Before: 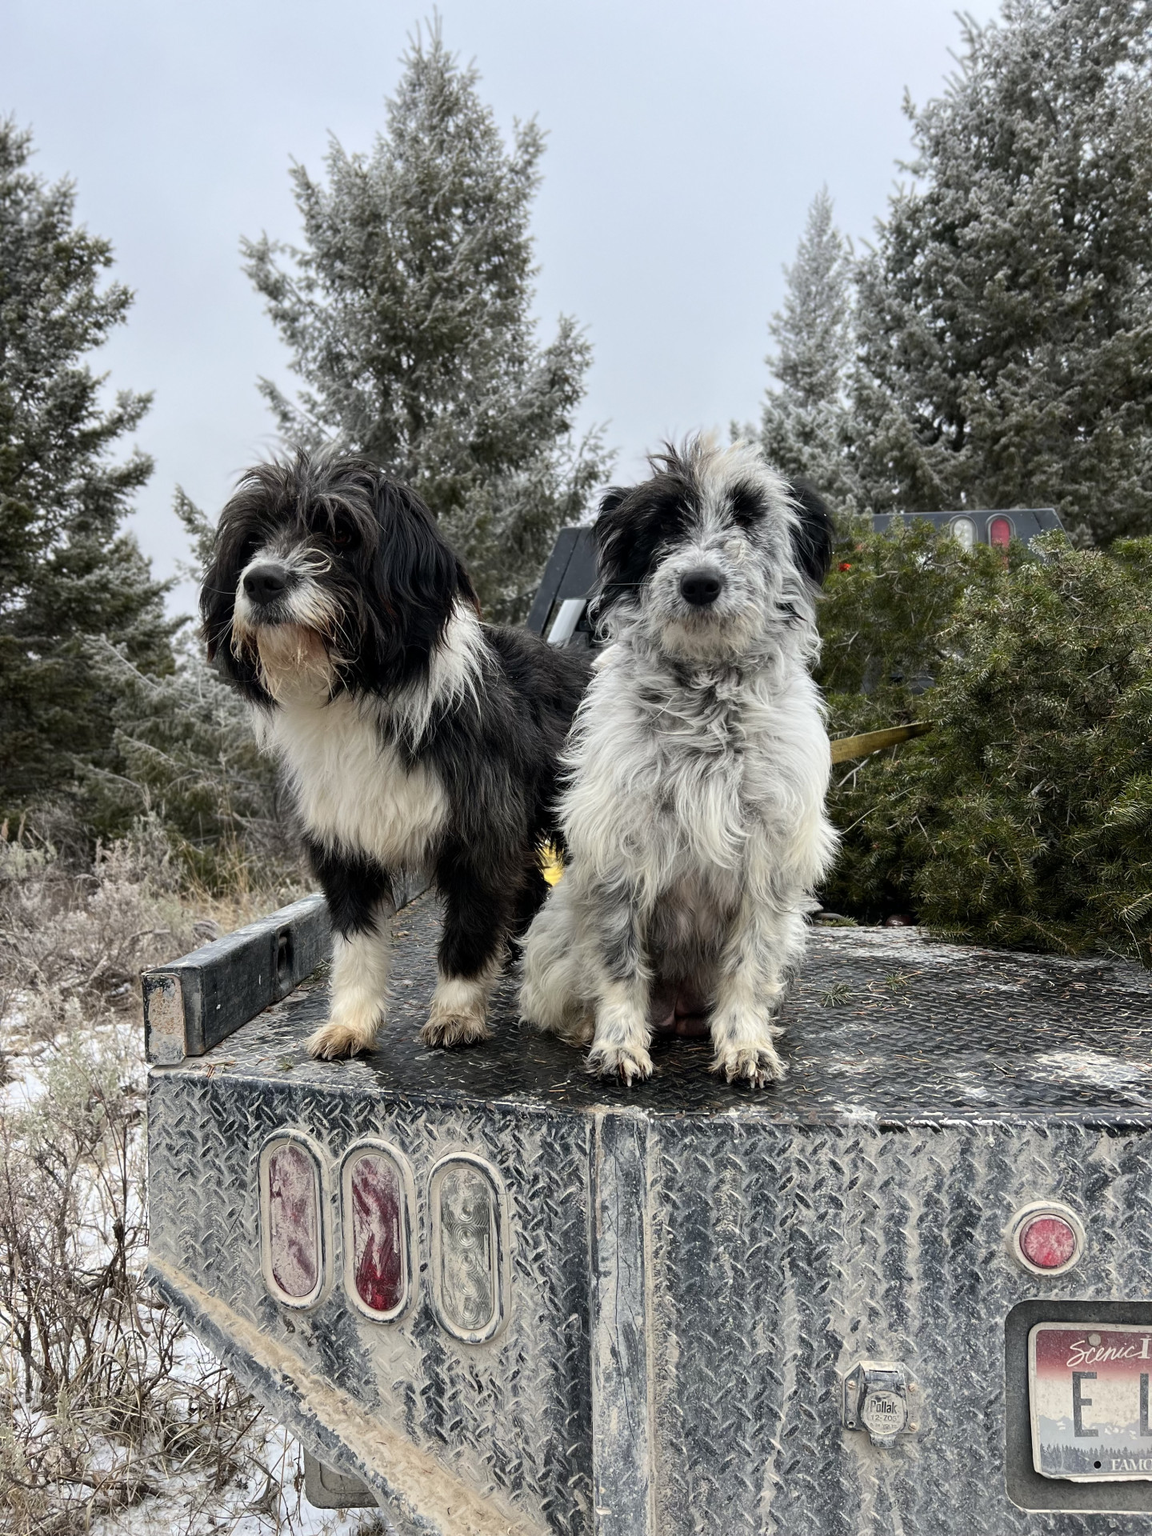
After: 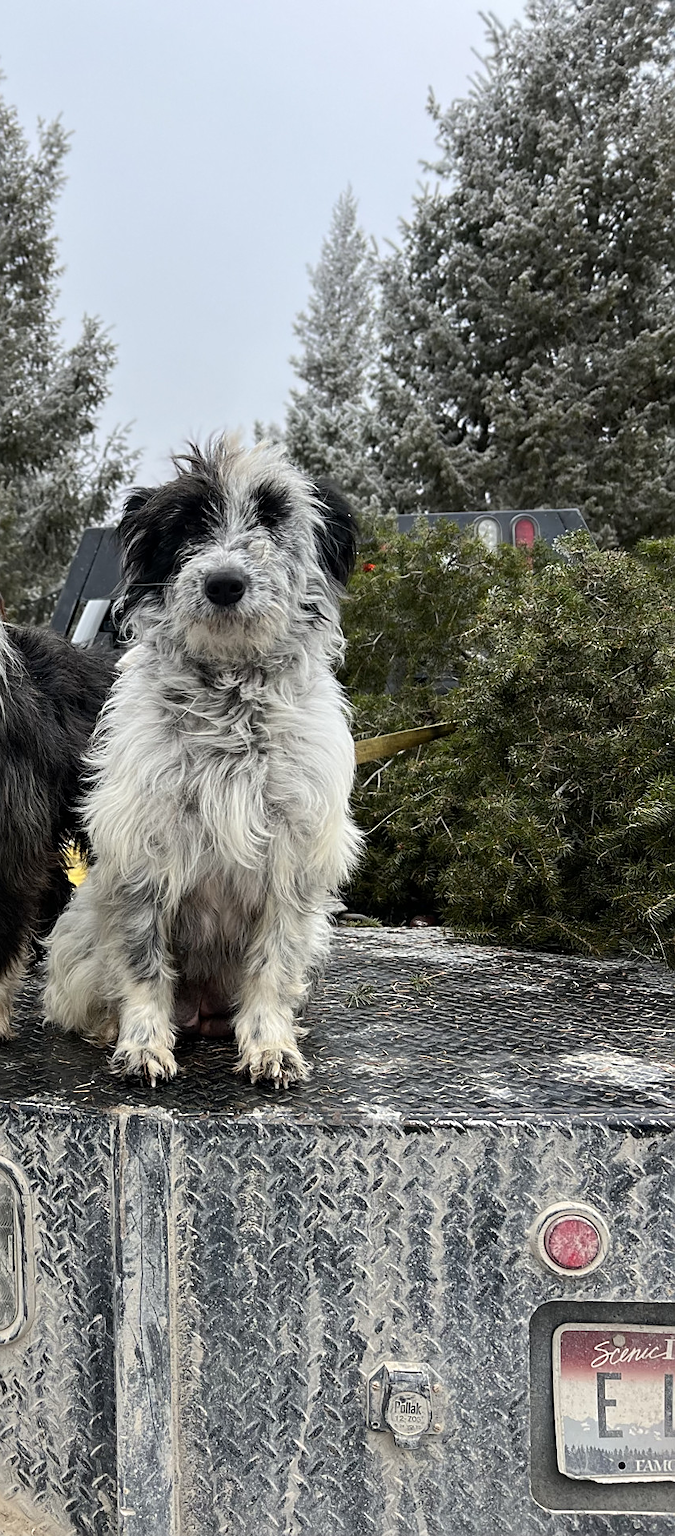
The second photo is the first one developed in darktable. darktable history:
sharpen: on, module defaults
crop: left 41.385%
